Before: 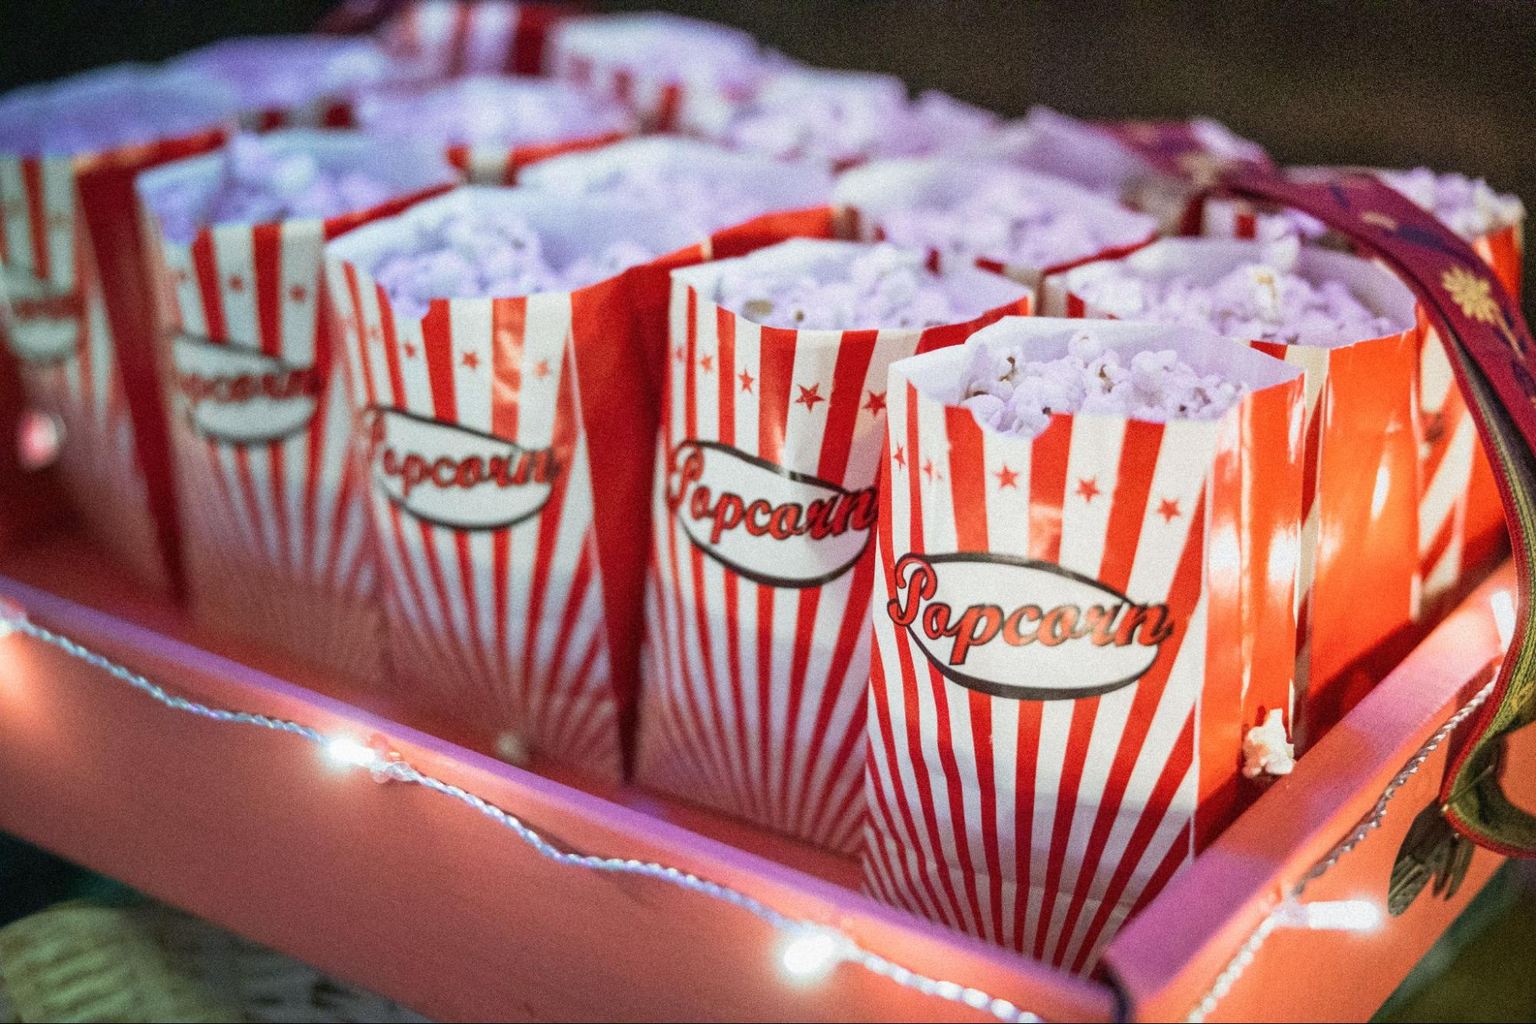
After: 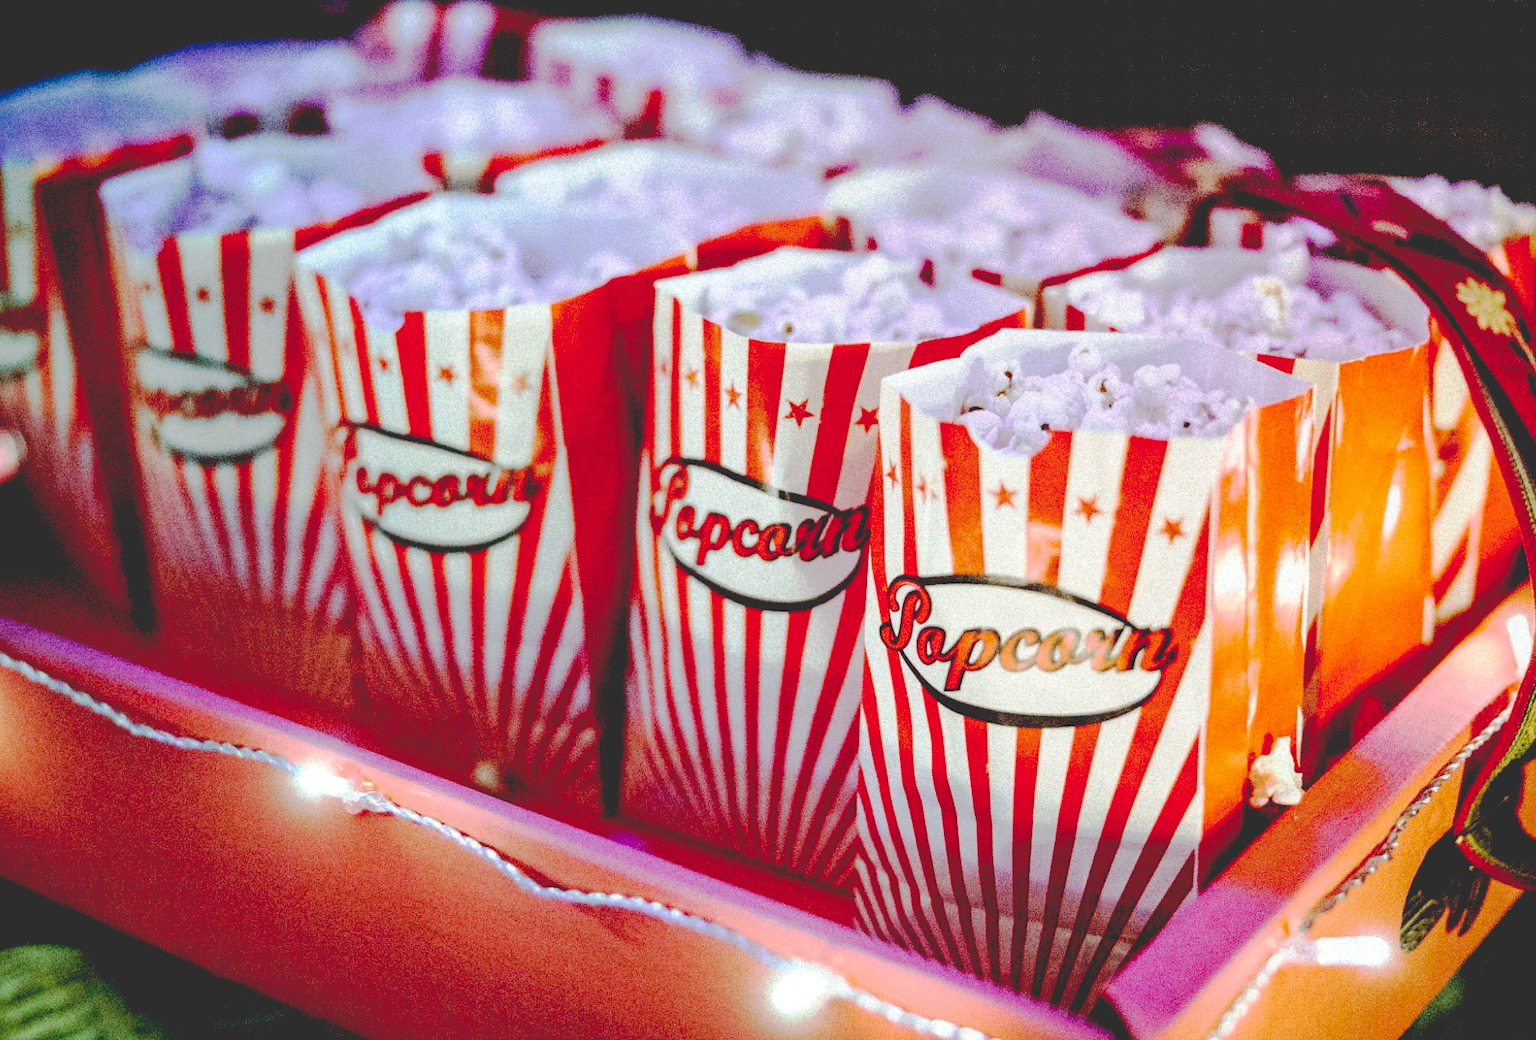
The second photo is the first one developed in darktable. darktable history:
base curve: curves: ch0 [(0.065, 0.026) (0.236, 0.358) (0.53, 0.546) (0.777, 0.841) (0.924, 0.992)], preserve colors none
crop and rotate: left 2.672%, right 1.072%, bottom 2.225%
haze removal: compatibility mode true, adaptive false
